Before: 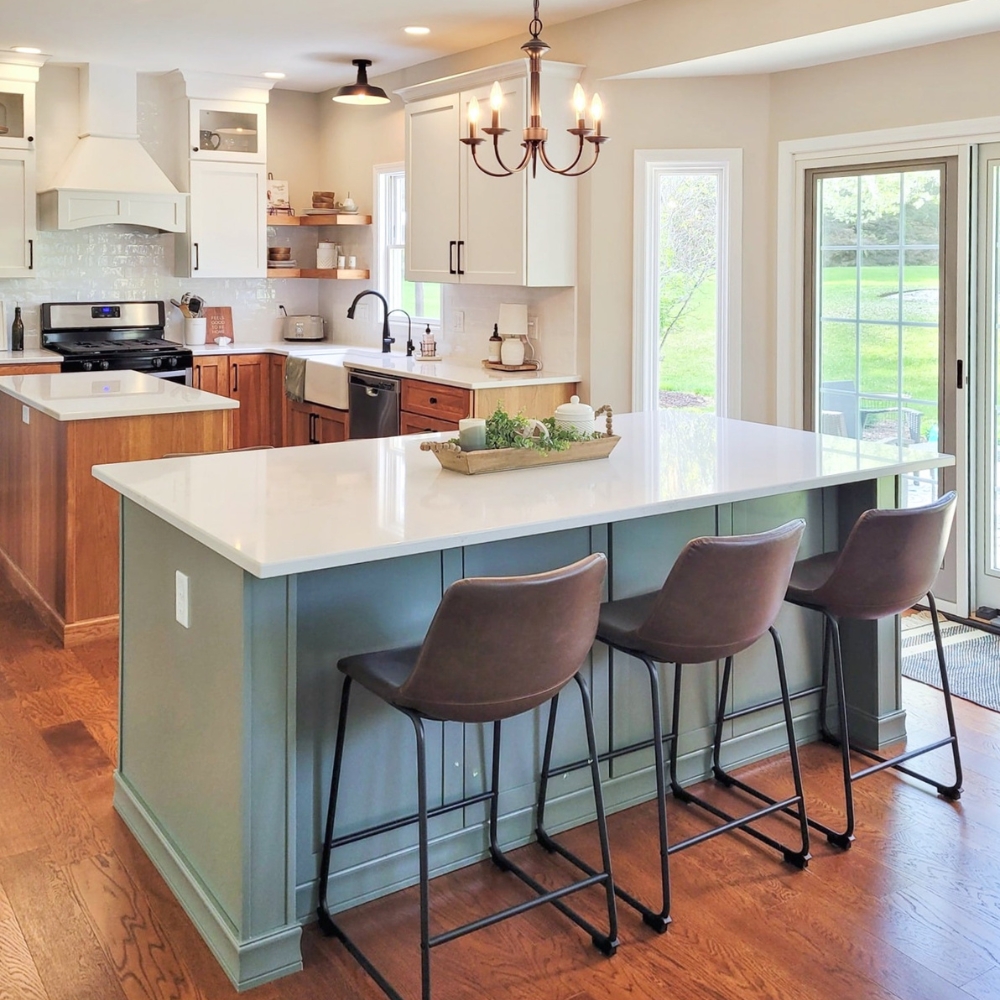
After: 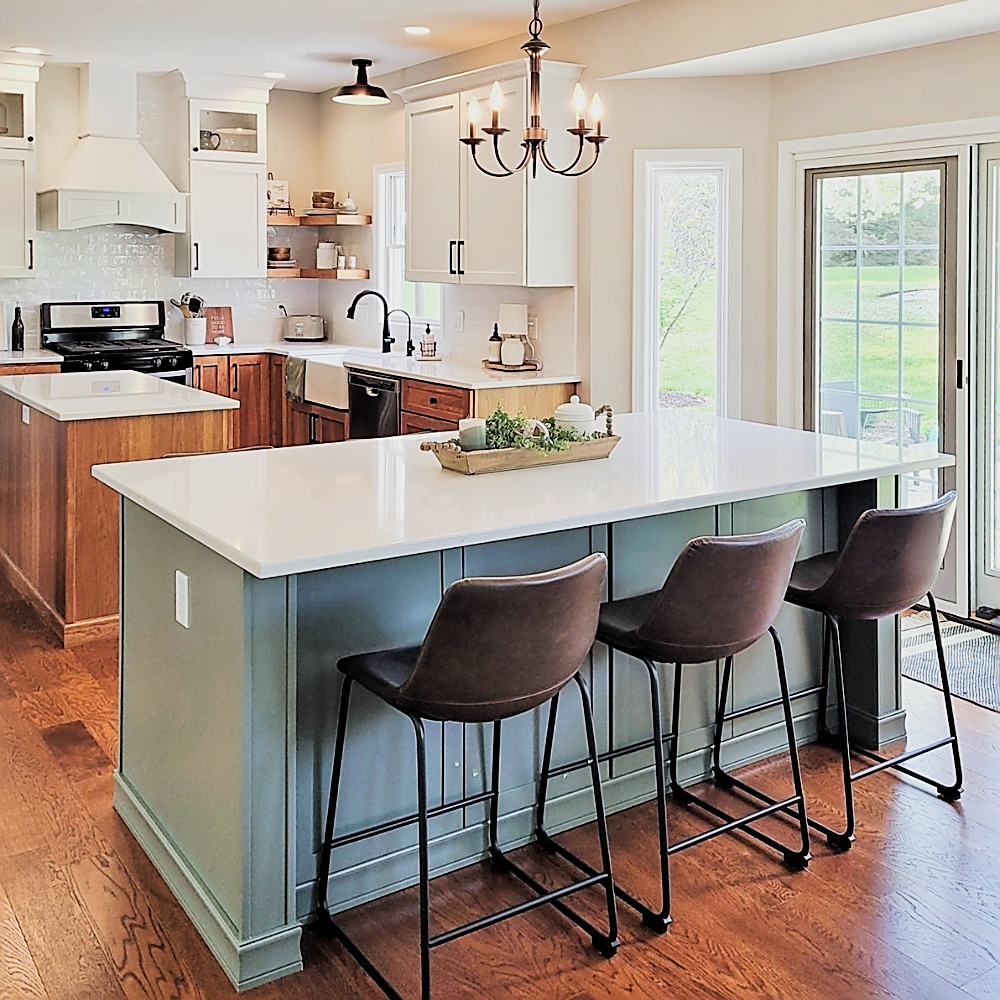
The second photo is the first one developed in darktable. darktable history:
filmic rgb: black relative exposure -5 EV, white relative exposure 3.5 EV, hardness 3.19, contrast 1.3, highlights saturation mix -50%
sharpen: radius 1.685, amount 1.294
